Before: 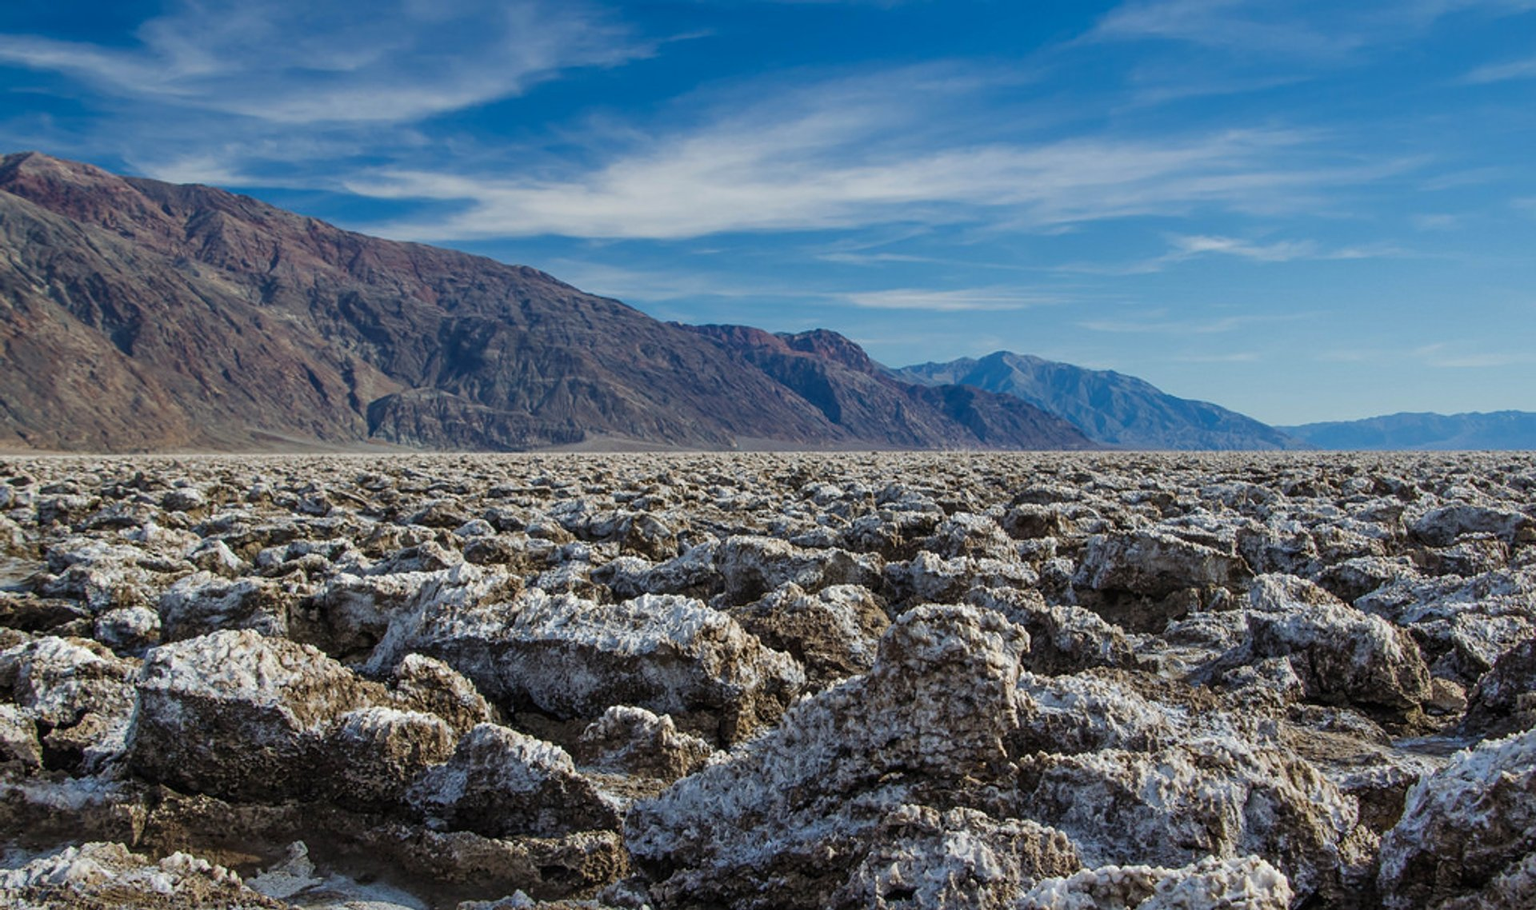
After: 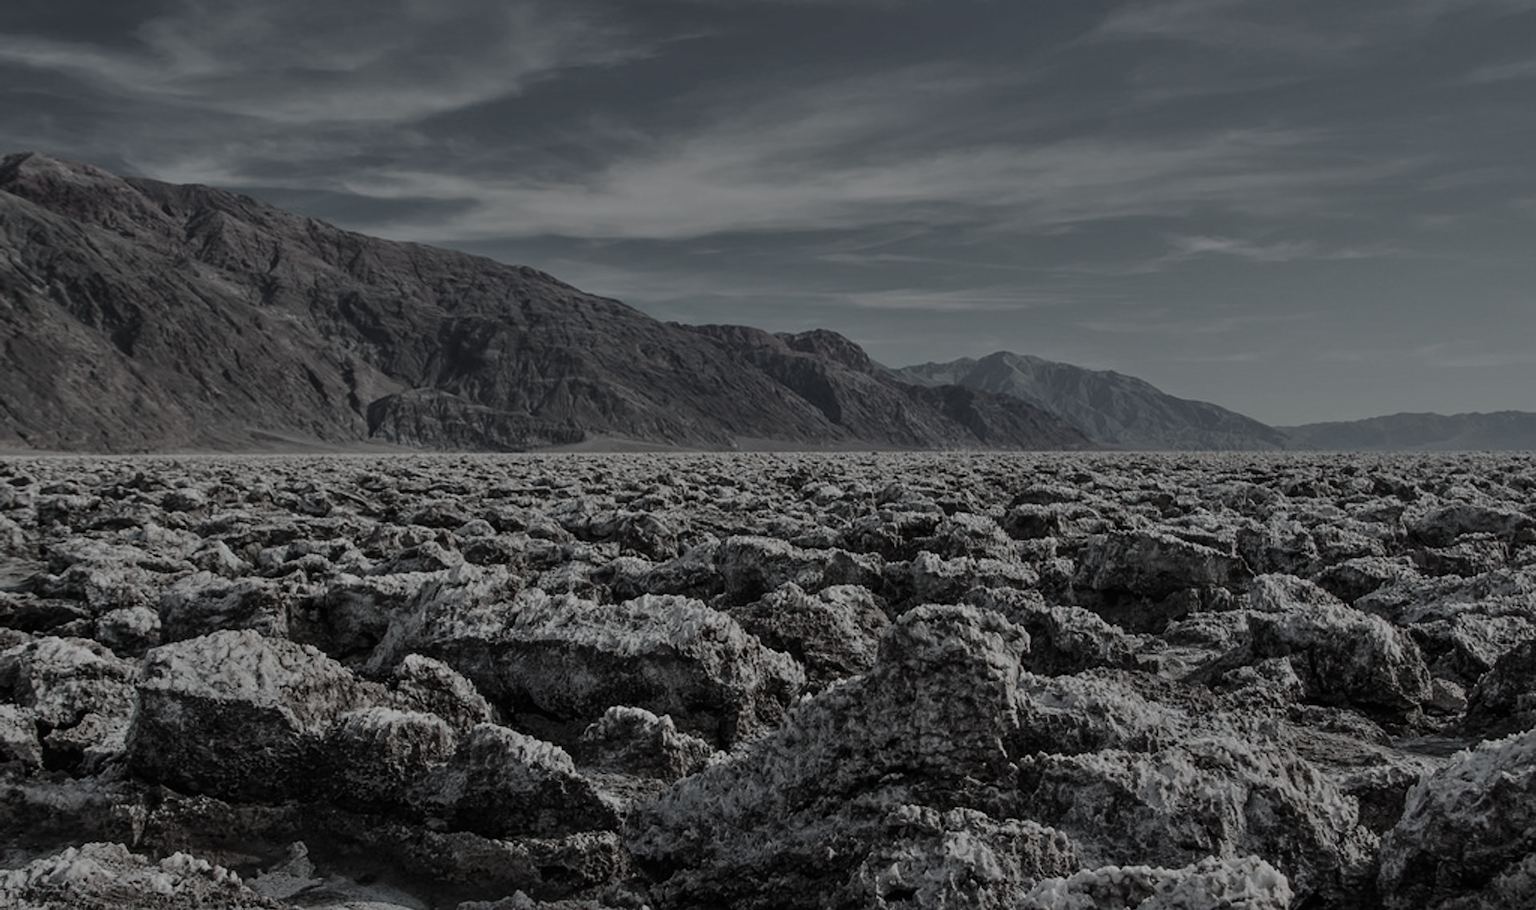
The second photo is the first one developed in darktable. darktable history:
color contrast: green-magenta contrast 0.3, blue-yellow contrast 0.15
tone equalizer: -8 EV -2 EV, -7 EV -2 EV, -6 EV -2 EV, -5 EV -2 EV, -4 EV -2 EV, -3 EV -2 EV, -2 EV -2 EV, -1 EV -1.63 EV, +0 EV -2 EV
exposure: black level correction 0, exposure 0.7 EV, compensate exposure bias true, compensate highlight preservation false
